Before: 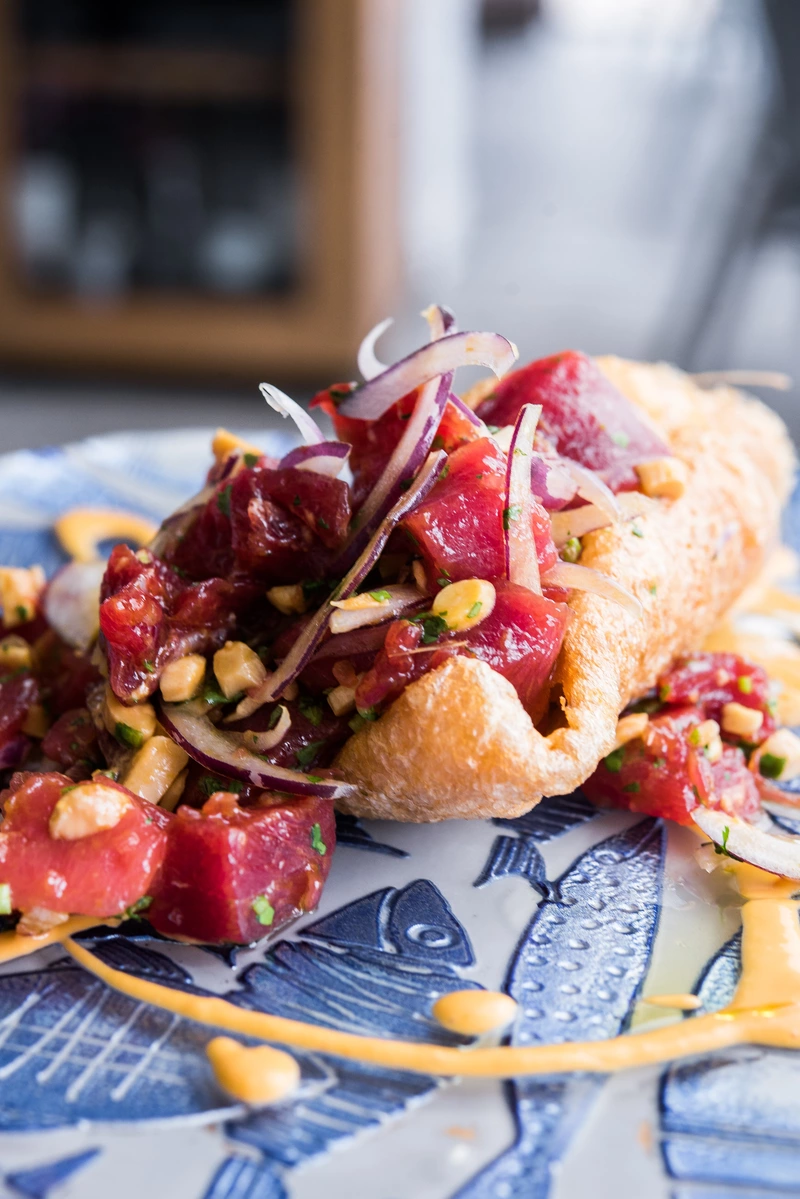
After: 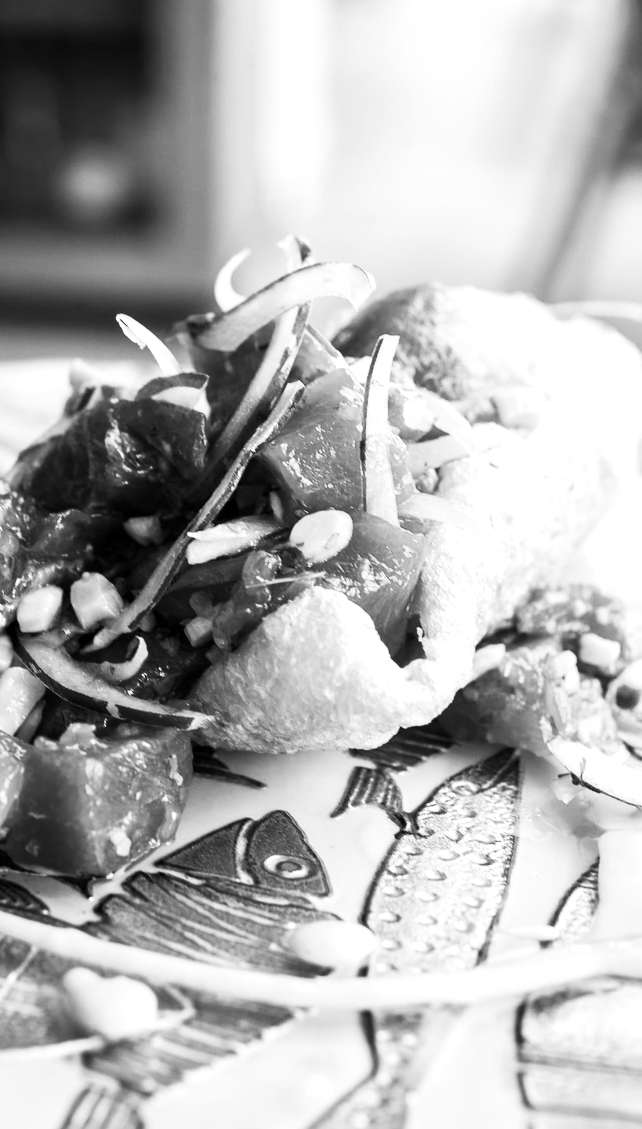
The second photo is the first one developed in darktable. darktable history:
exposure: black level correction 0.001, exposure 0.5 EV, compensate exposure bias true, compensate highlight preservation false
contrast brightness saturation: contrast 0.23, brightness 0.1, saturation 0.29
monochrome: a 1.94, b -0.638
crop and rotate: left 17.959%, top 5.771%, right 1.742%
